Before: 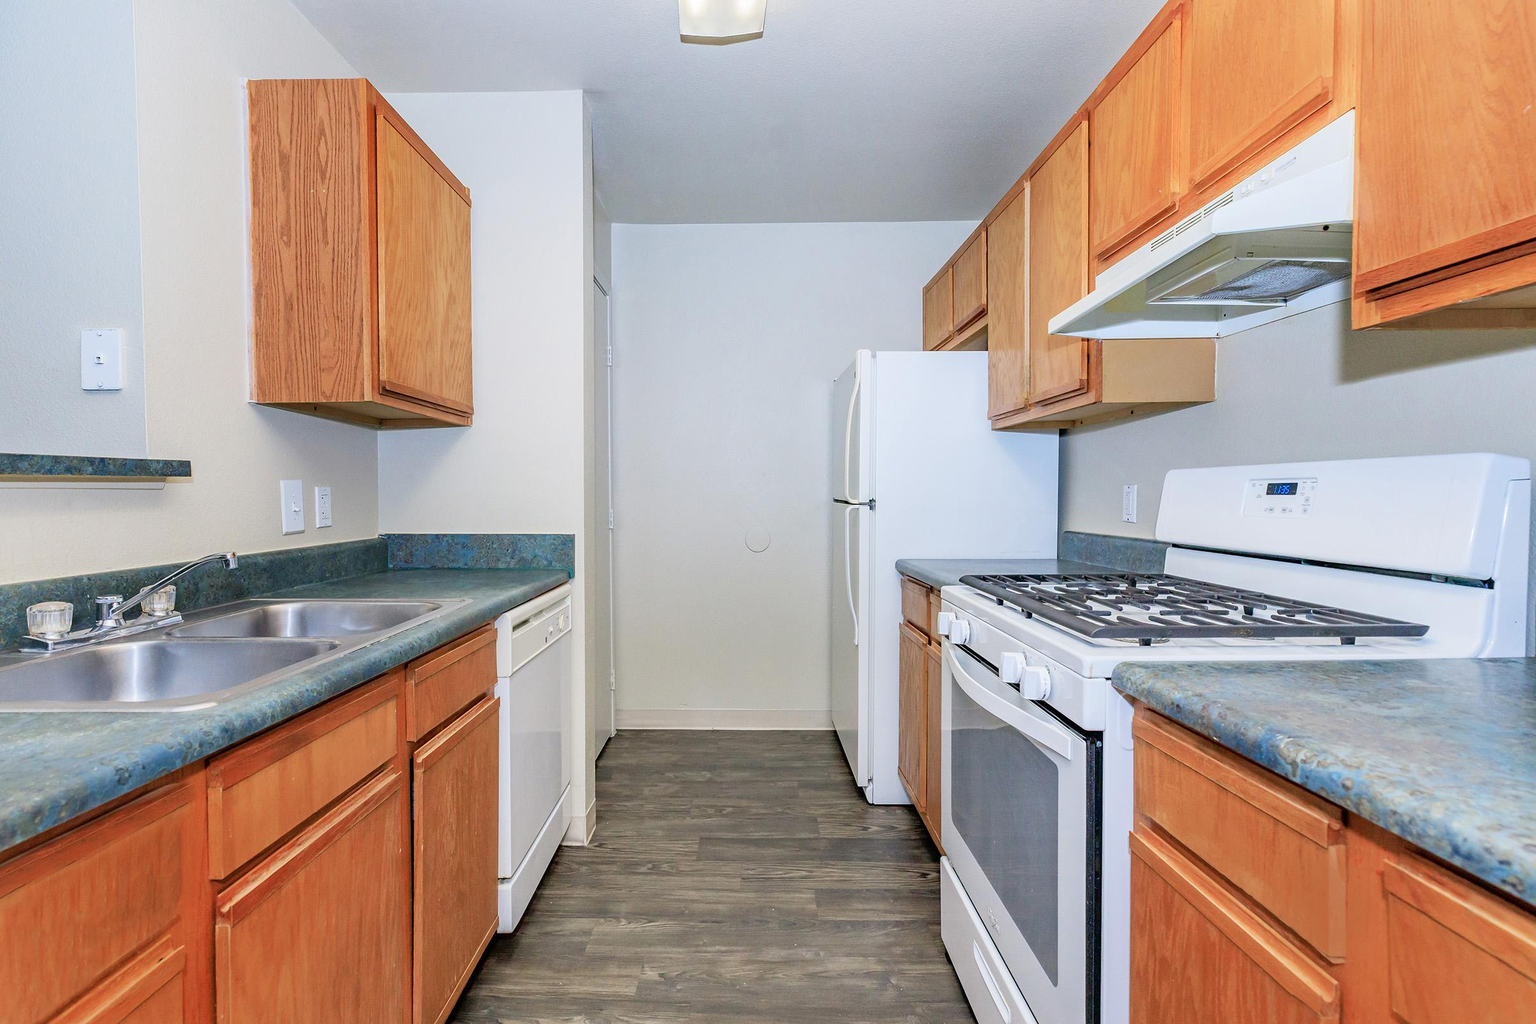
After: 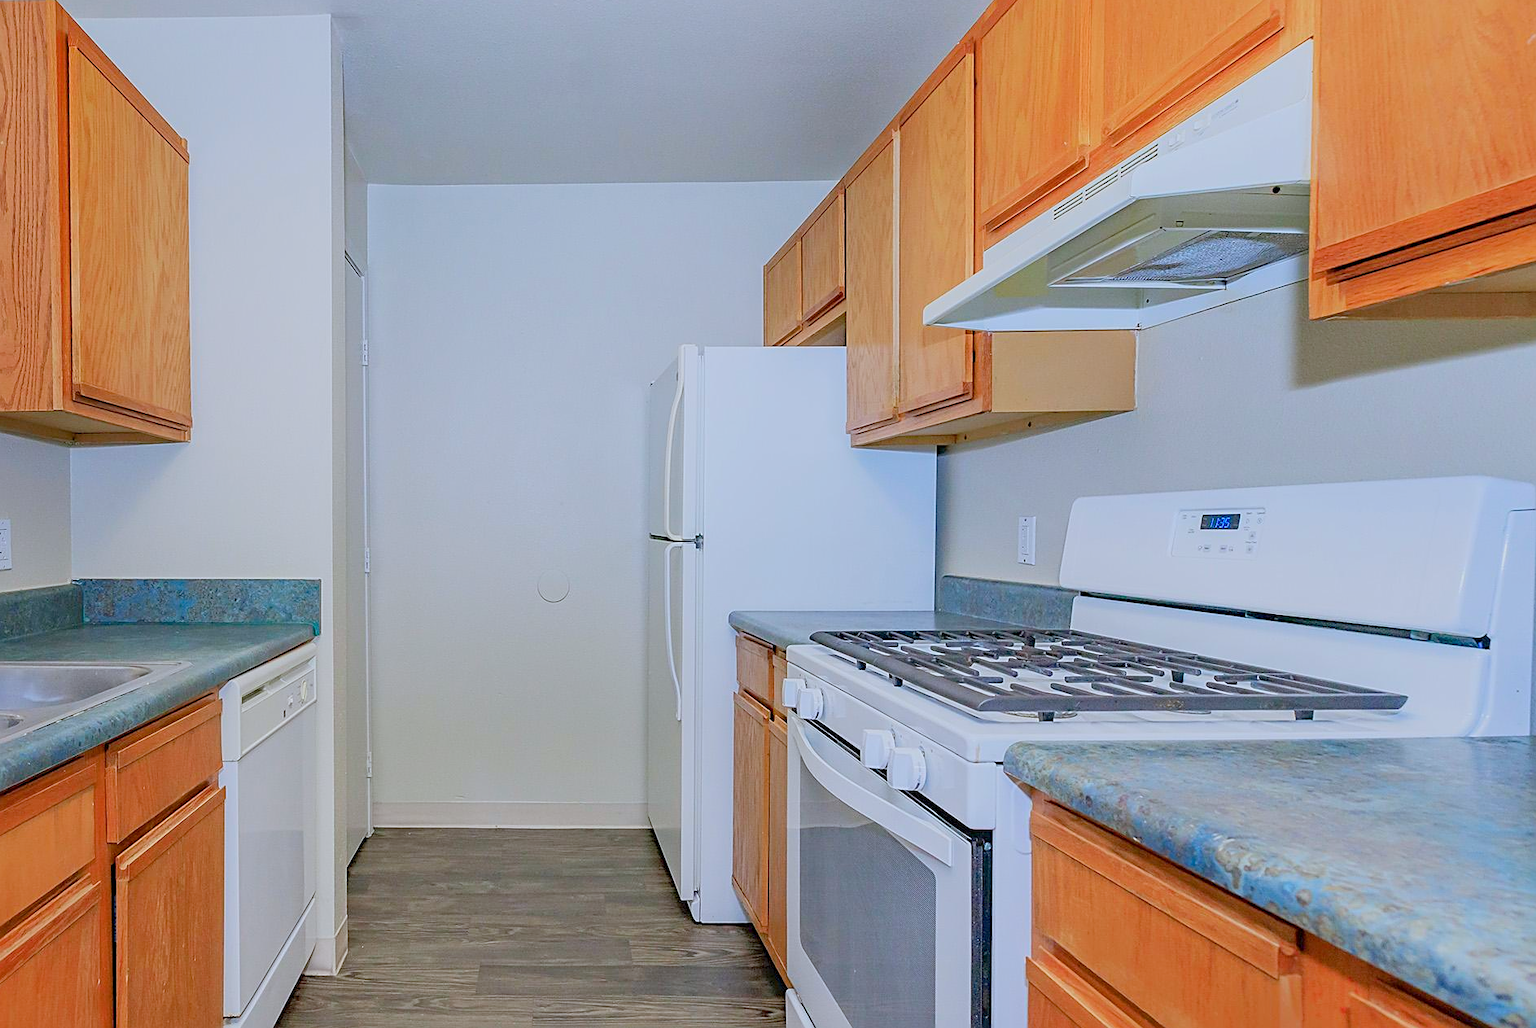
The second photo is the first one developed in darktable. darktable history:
sharpen: on, module defaults
color balance rgb: shadows lift › hue 86.44°, highlights gain › luminance 17.113%, highlights gain › chroma 2.852%, highlights gain › hue 257.95°, perceptual saturation grading › global saturation 19.785%, contrast -29.621%
crop and rotate: left 21.015%, top 7.749%, right 0.348%, bottom 13.308%
